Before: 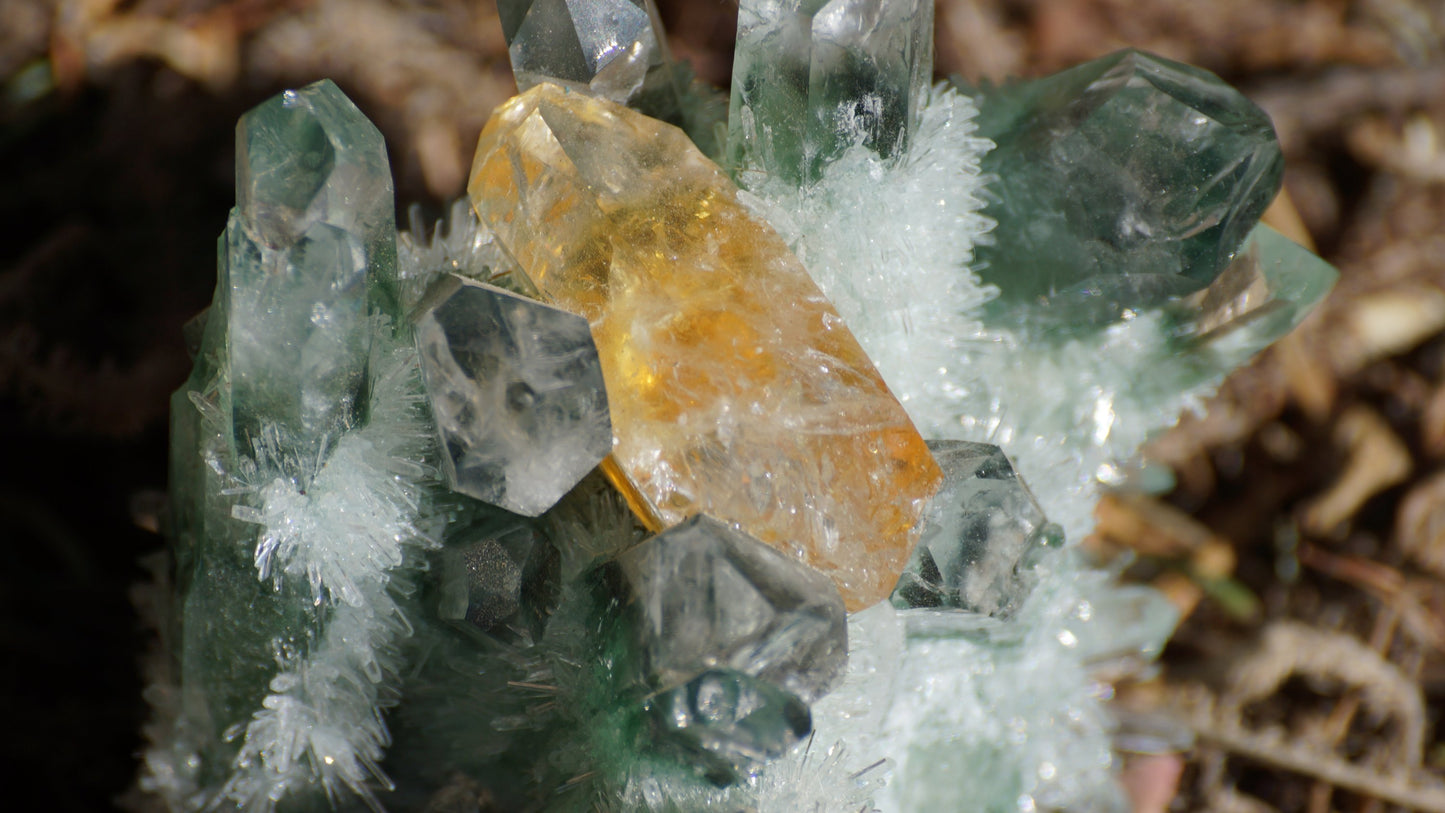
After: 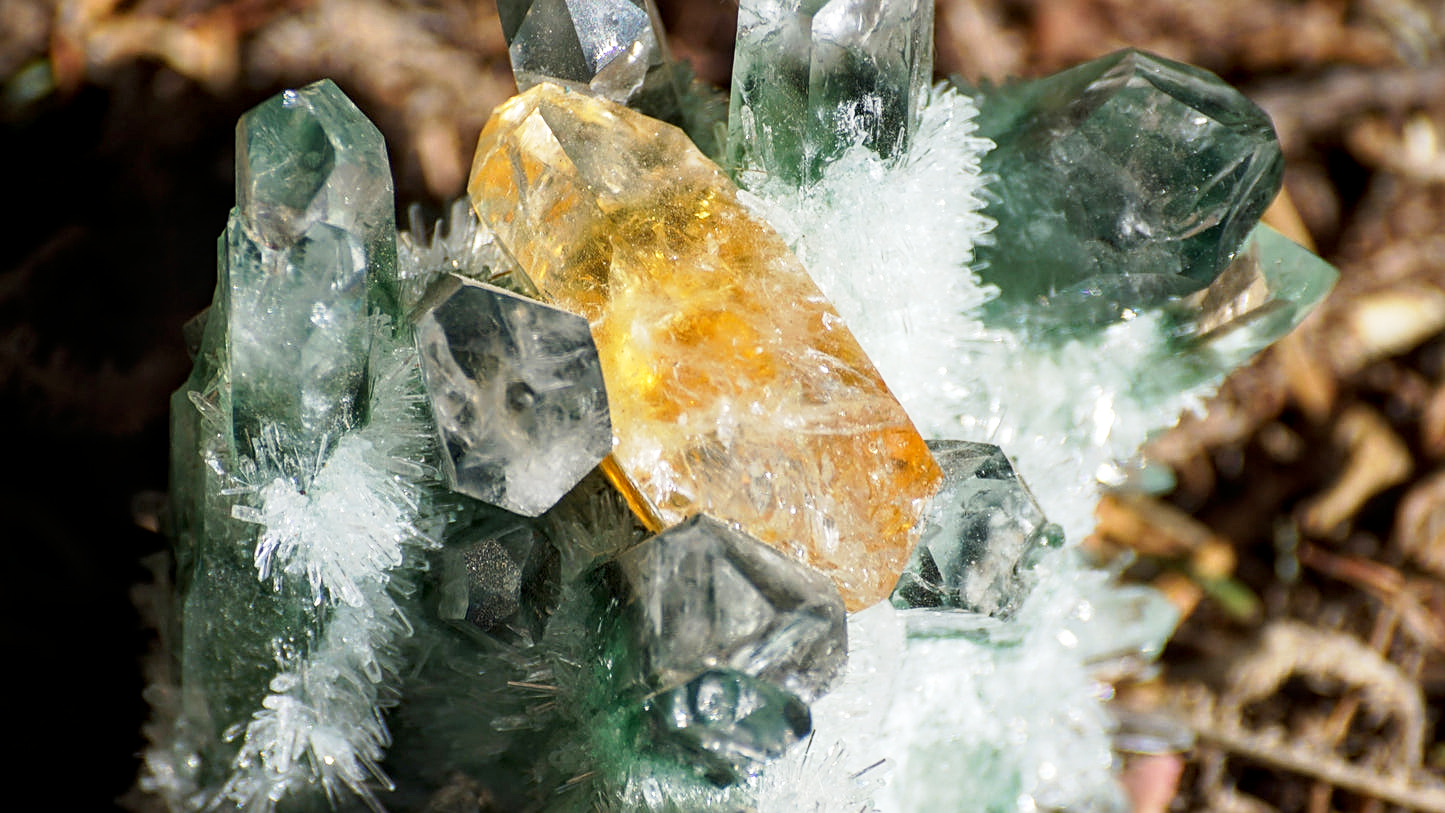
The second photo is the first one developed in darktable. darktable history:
sharpen: on, module defaults
local contrast: on, module defaults
base curve: curves: ch0 [(0, 0) (0.005, 0.002) (0.193, 0.295) (0.399, 0.664) (0.75, 0.928) (1, 1)], preserve colors none
